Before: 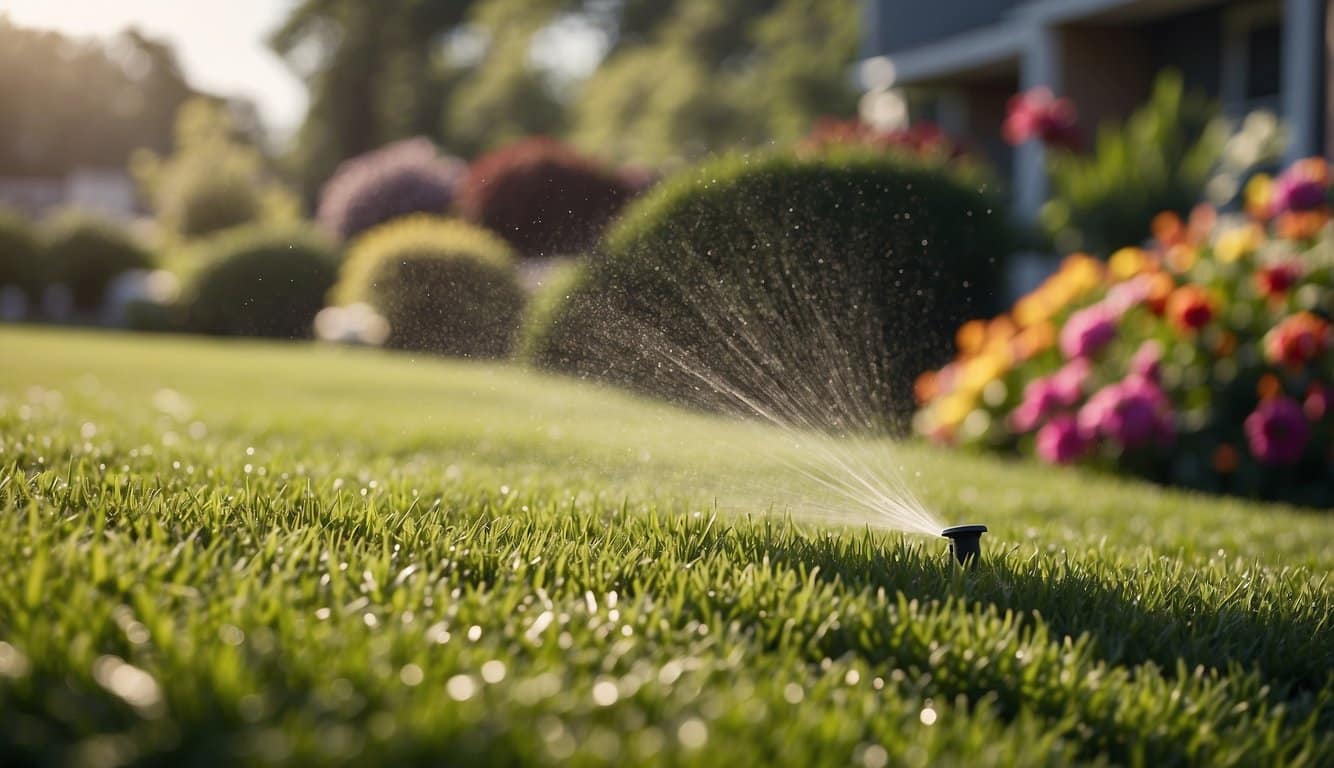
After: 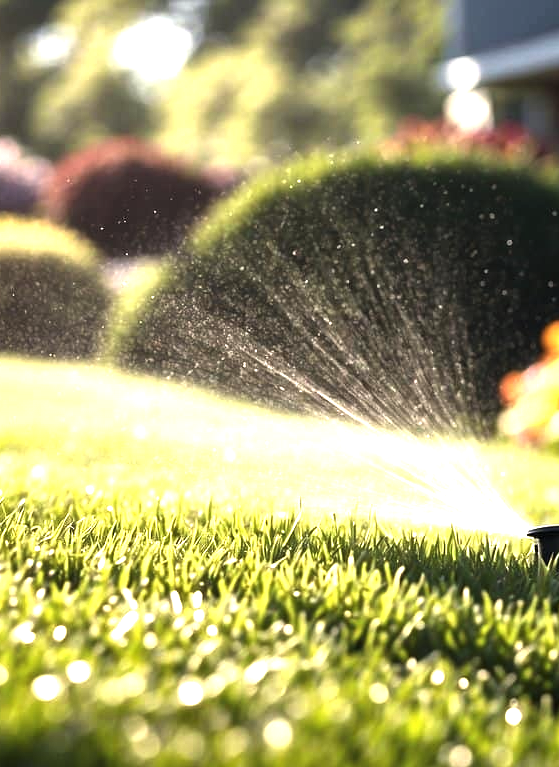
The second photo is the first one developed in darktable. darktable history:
exposure: black level correction 0, exposure 1.515 EV, compensate highlight preservation false
levels: levels [0.029, 0.545, 0.971]
crop: left 31.13%, right 26.95%
